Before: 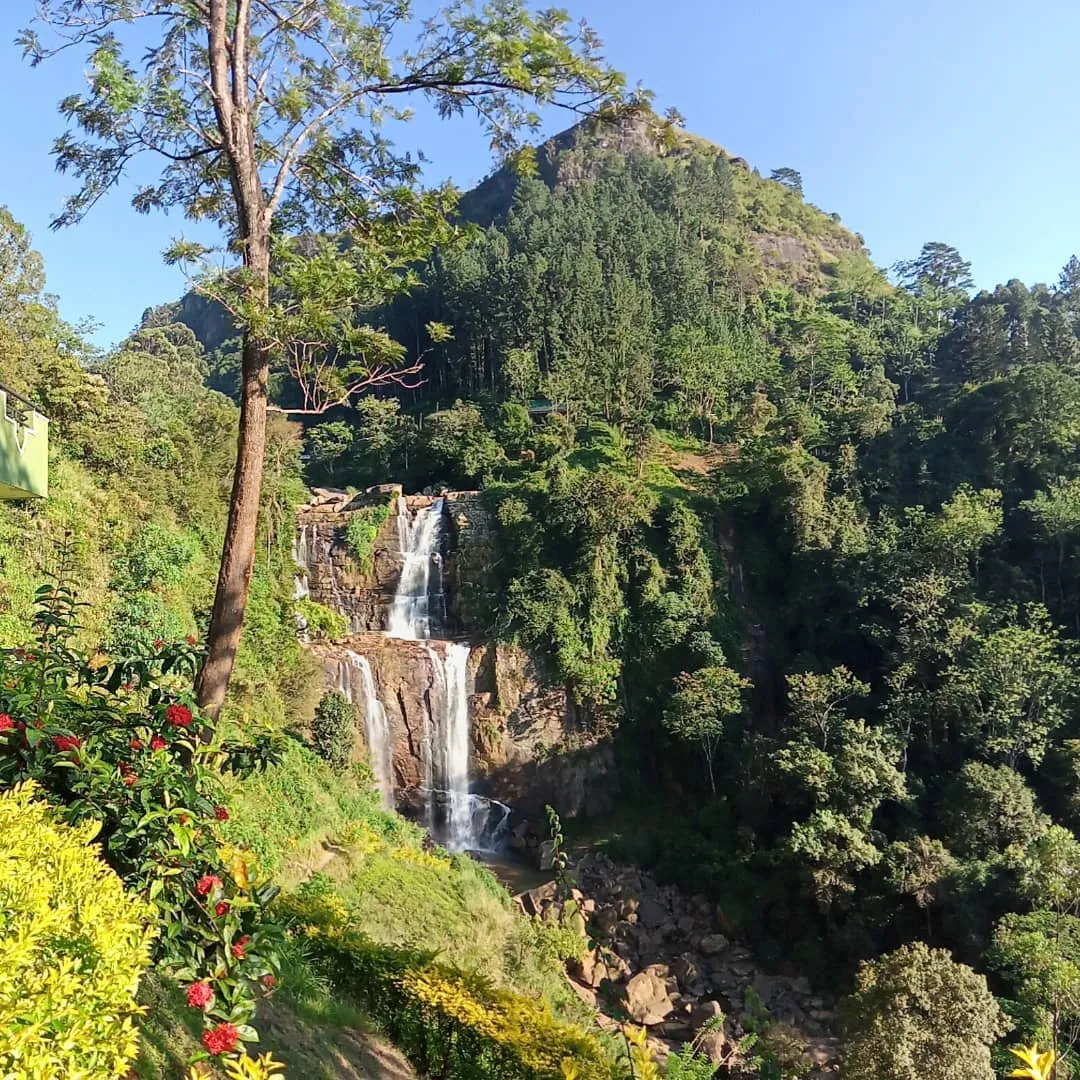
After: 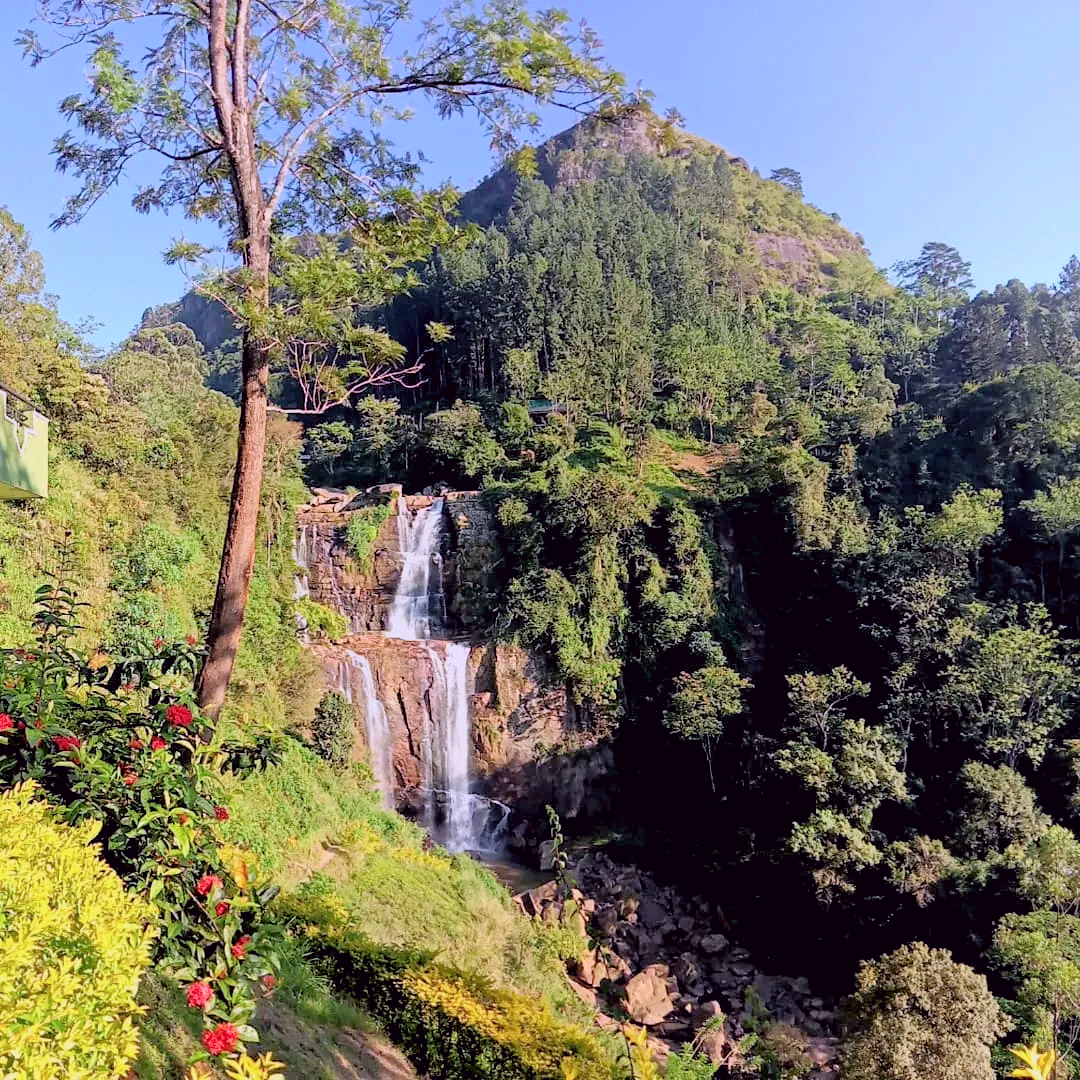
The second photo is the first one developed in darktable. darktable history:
color balance: output saturation 98.5%
color calibration: illuminant as shot in camera, x 0.358, y 0.373, temperature 4628.91 K
tone curve: curves: ch0 [(0, 0) (0.126, 0.061) (0.362, 0.382) (0.498, 0.498) (0.706, 0.712) (1, 1)]; ch1 [(0, 0) (0.5, 0.522) (0.55, 0.586) (1, 1)]; ch2 [(0, 0) (0.44, 0.424) (0.5, 0.482) (0.537, 0.538) (1, 1)], color space Lab, independent channels, preserve colors none
white balance: red 1, blue 1
rgb levels: preserve colors sum RGB, levels [[0.038, 0.433, 0.934], [0, 0.5, 1], [0, 0.5, 1]]
